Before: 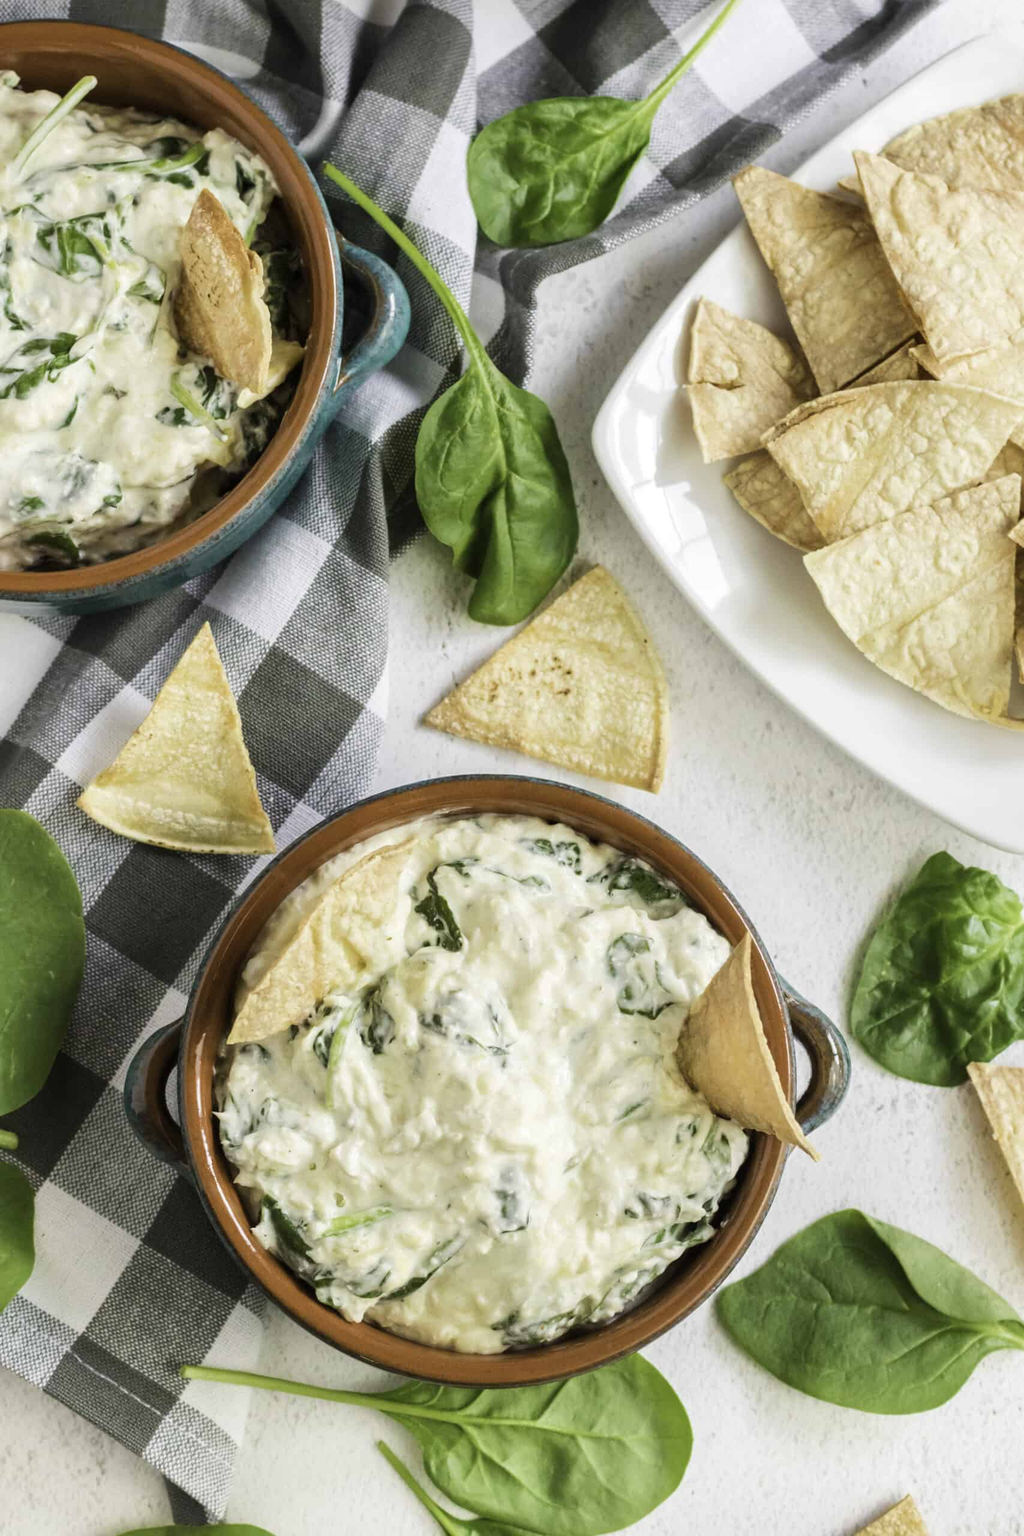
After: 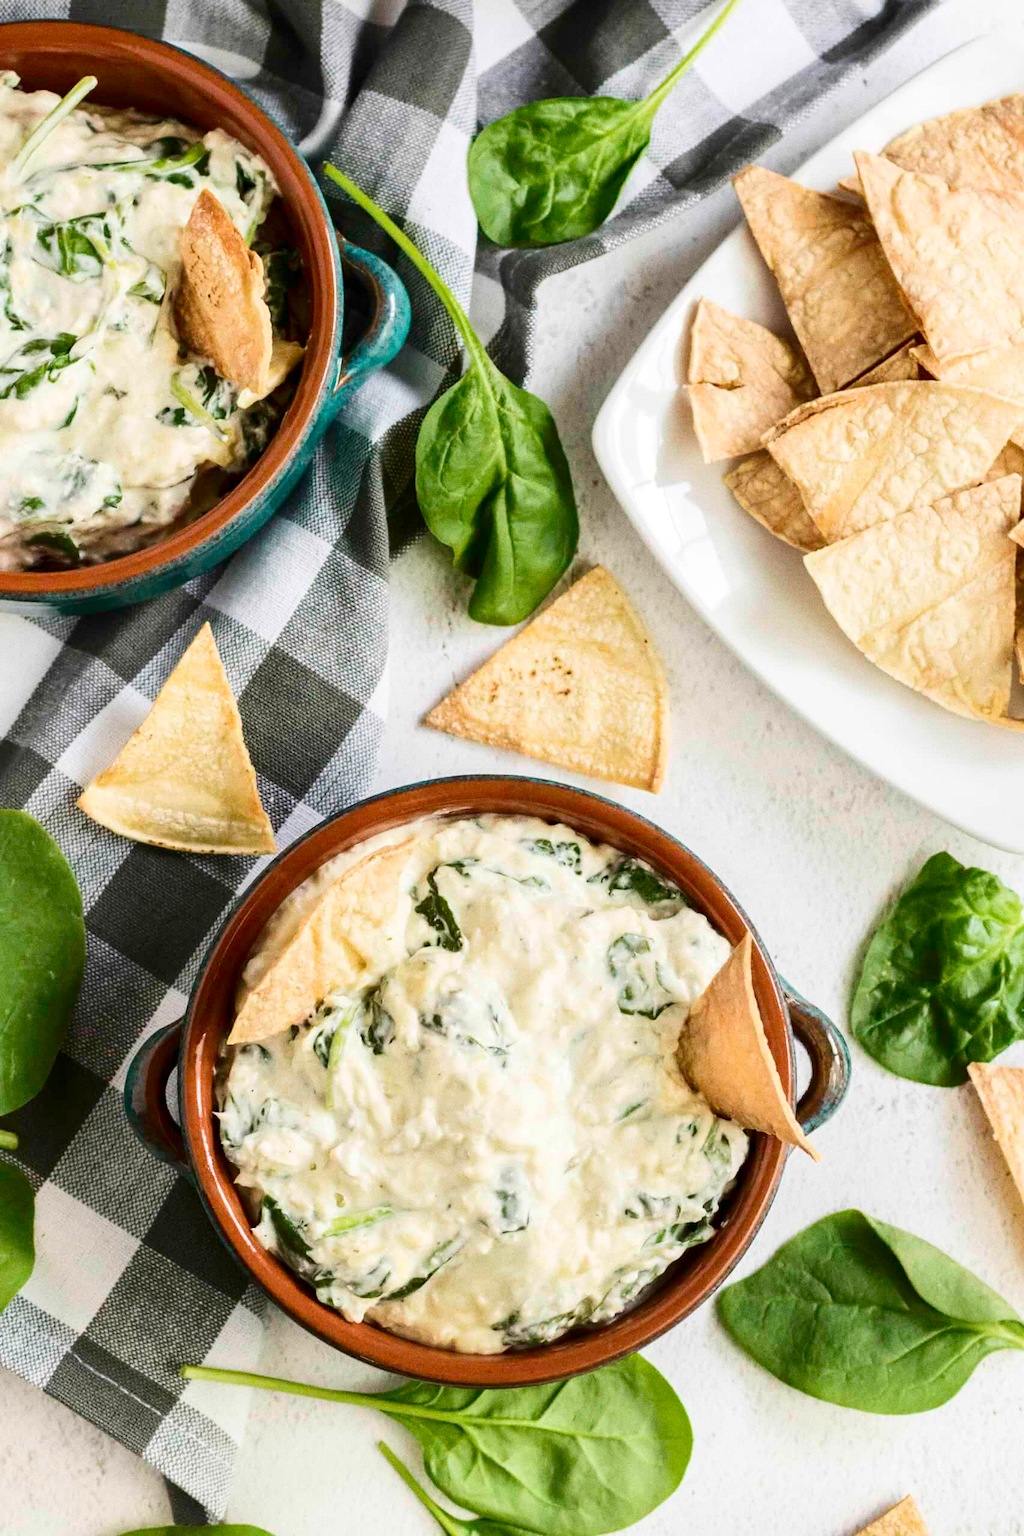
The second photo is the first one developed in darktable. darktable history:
contrast brightness saturation: contrast 0.2, brightness -0.11, saturation 0.1
grain: on, module defaults
